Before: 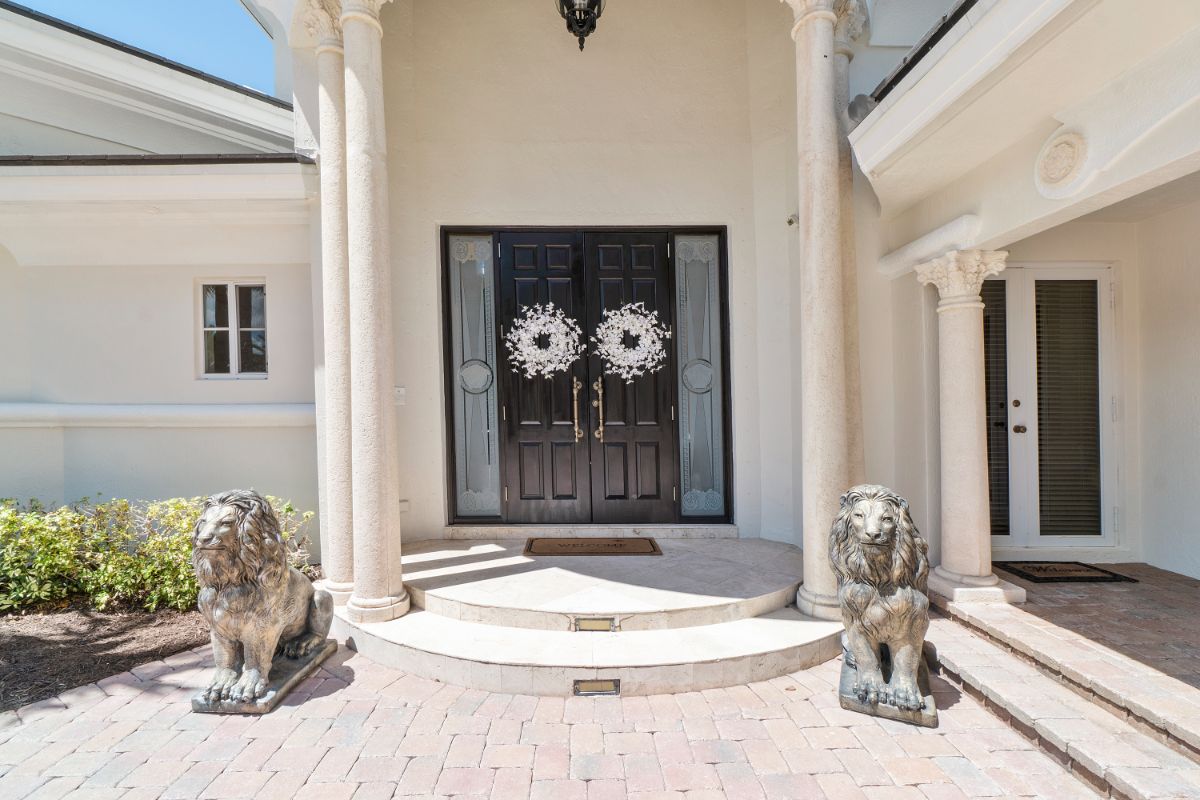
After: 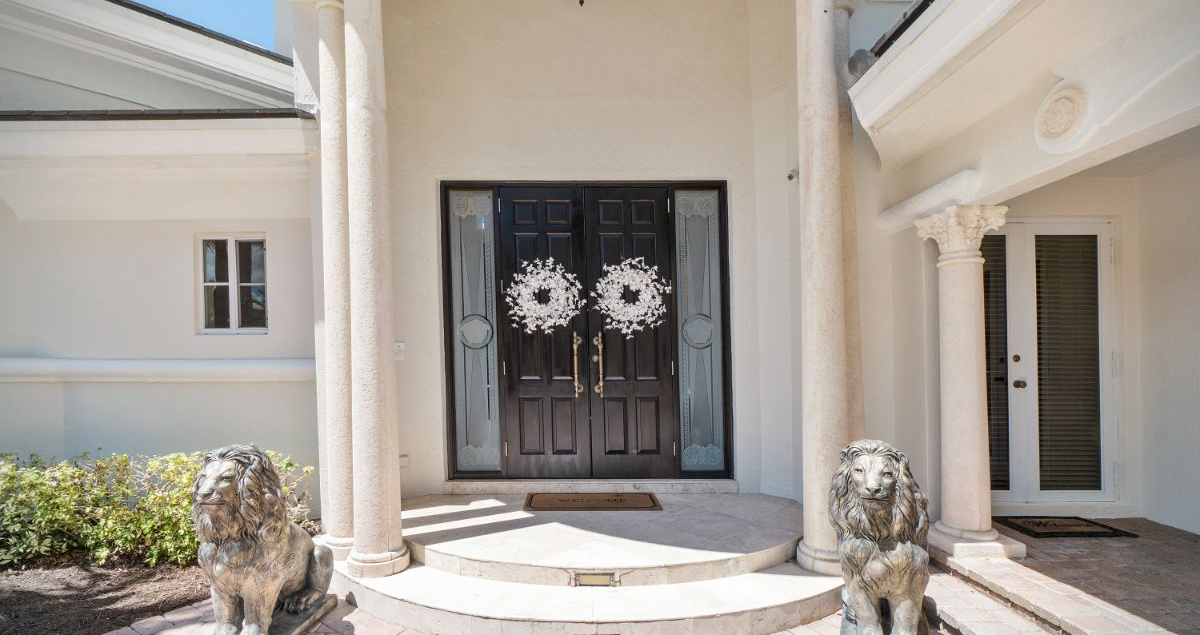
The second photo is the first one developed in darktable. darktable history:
crop and rotate: top 5.667%, bottom 14.937%
vignetting: dithering 8-bit output, unbound false
